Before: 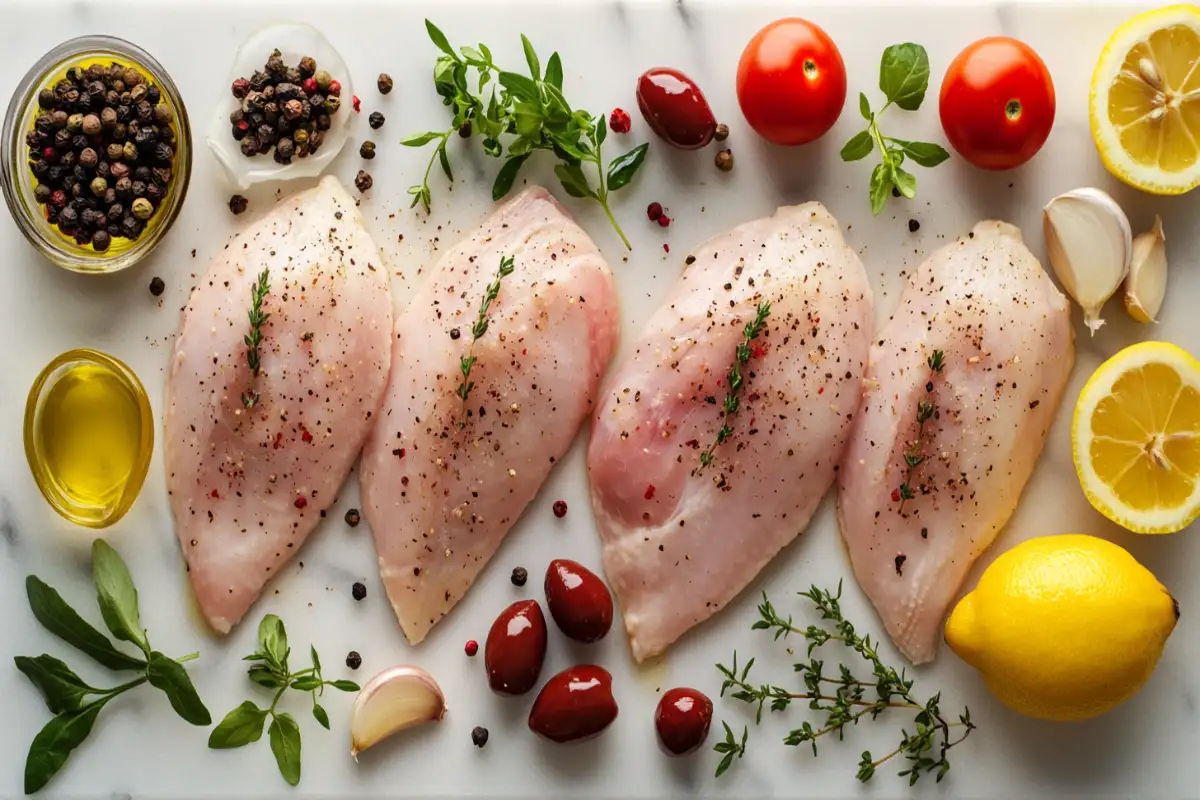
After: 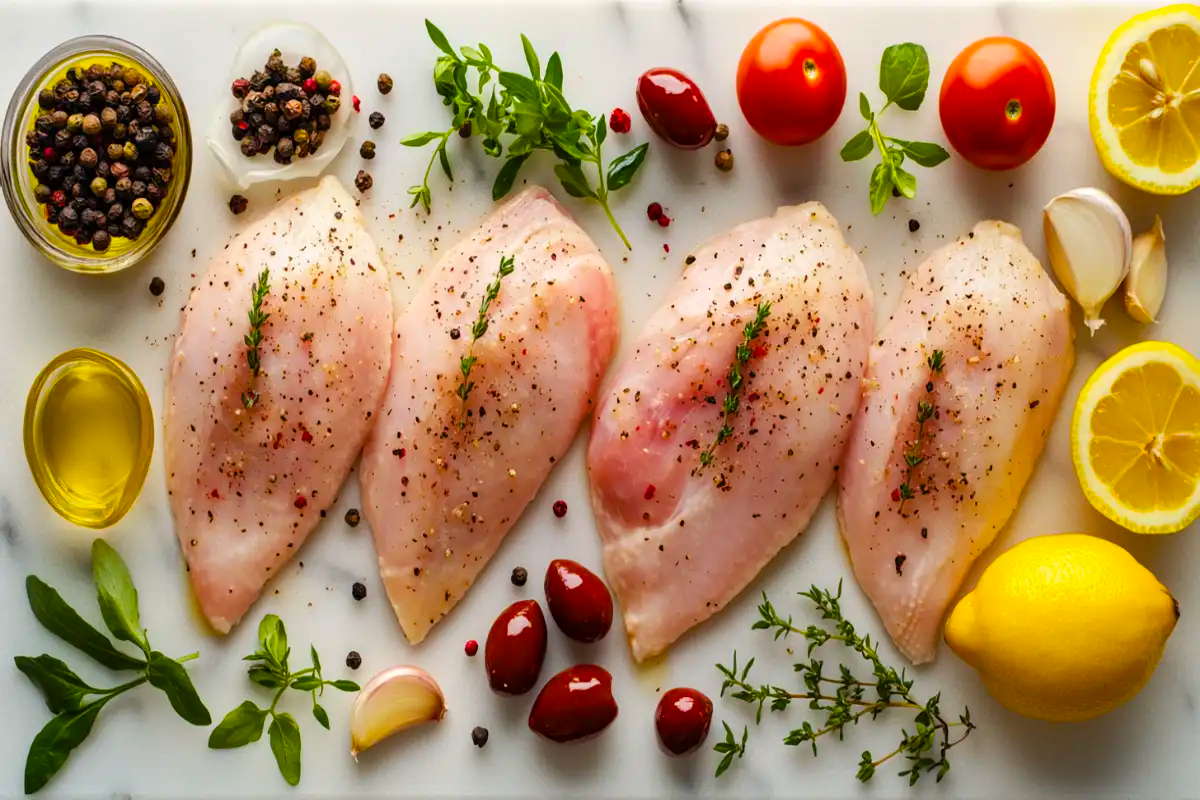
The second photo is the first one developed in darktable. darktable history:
color balance rgb: power › luminance 3.295%, power › hue 231.59°, linear chroma grading › global chroma 15.375%, perceptual saturation grading › global saturation 25.799%
